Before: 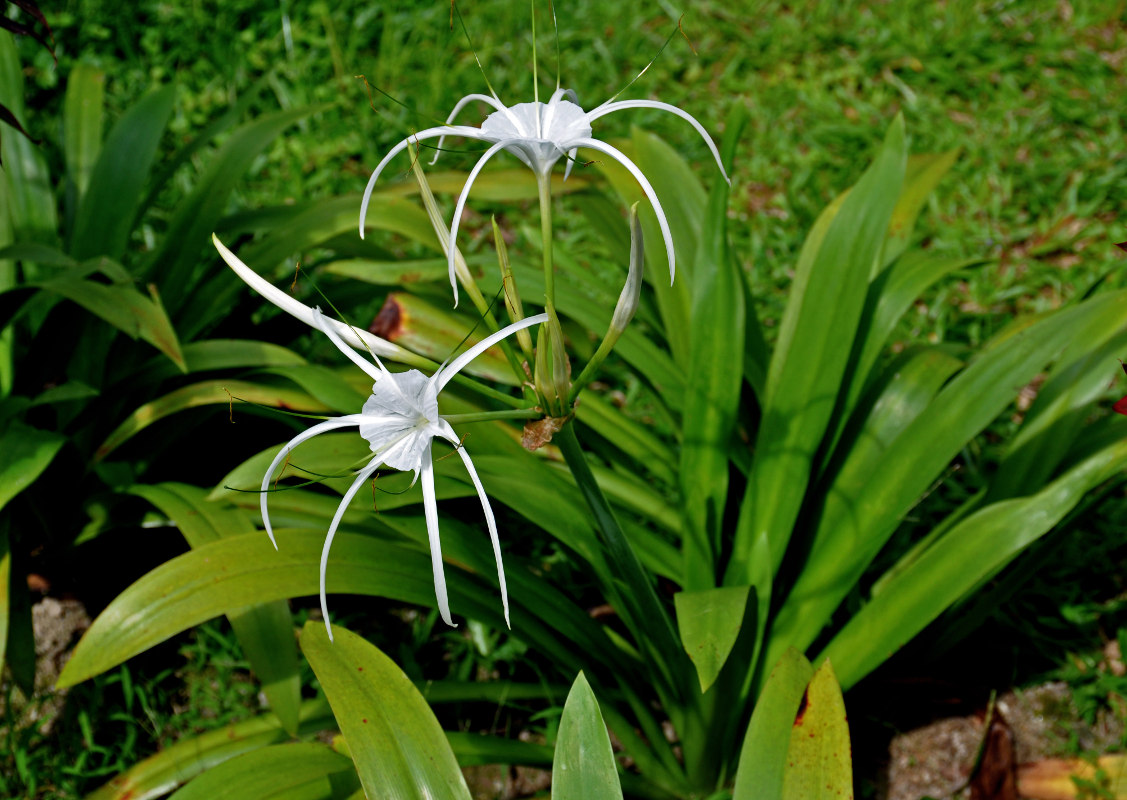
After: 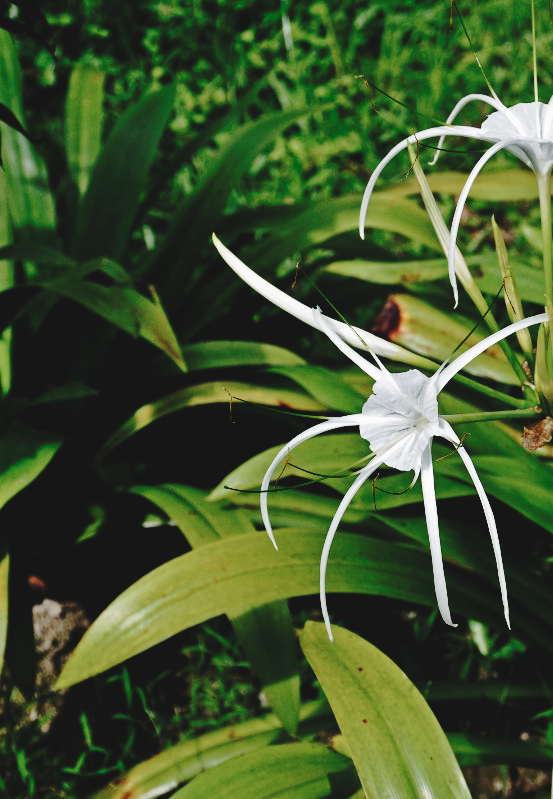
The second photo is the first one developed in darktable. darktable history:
crop and rotate: left 0%, top 0%, right 50.845%
contrast brightness saturation: contrast -0.05, saturation -0.41
tone curve: curves: ch0 [(0, 0) (0.003, 0.072) (0.011, 0.073) (0.025, 0.072) (0.044, 0.076) (0.069, 0.089) (0.1, 0.103) (0.136, 0.123) (0.177, 0.158) (0.224, 0.21) (0.277, 0.275) (0.335, 0.372) (0.399, 0.463) (0.468, 0.556) (0.543, 0.633) (0.623, 0.712) (0.709, 0.795) (0.801, 0.869) (0.898, 0.942) (1, 1)], preserve colors none
base curve: curves: ch0 [(0, 0) (0.073, 0.04) (0.157, 0.139) (0.492, 0.492) (0.758, 0.758) (1, 1)], preserve colors none
